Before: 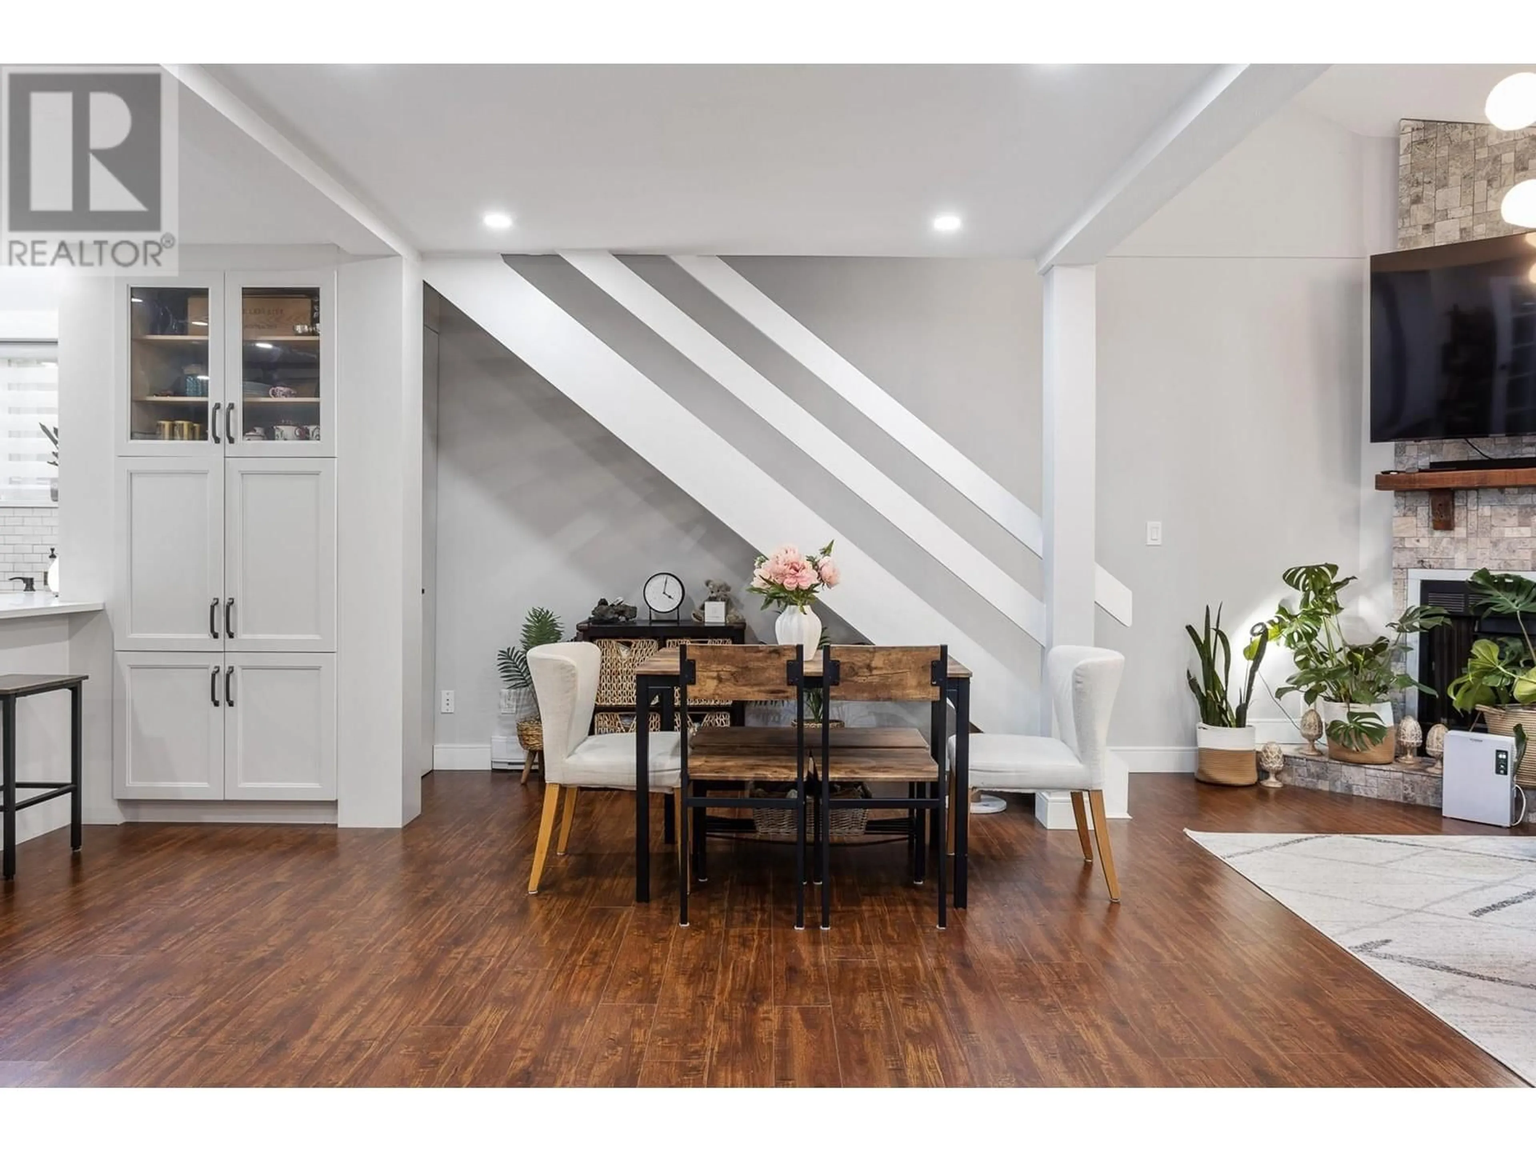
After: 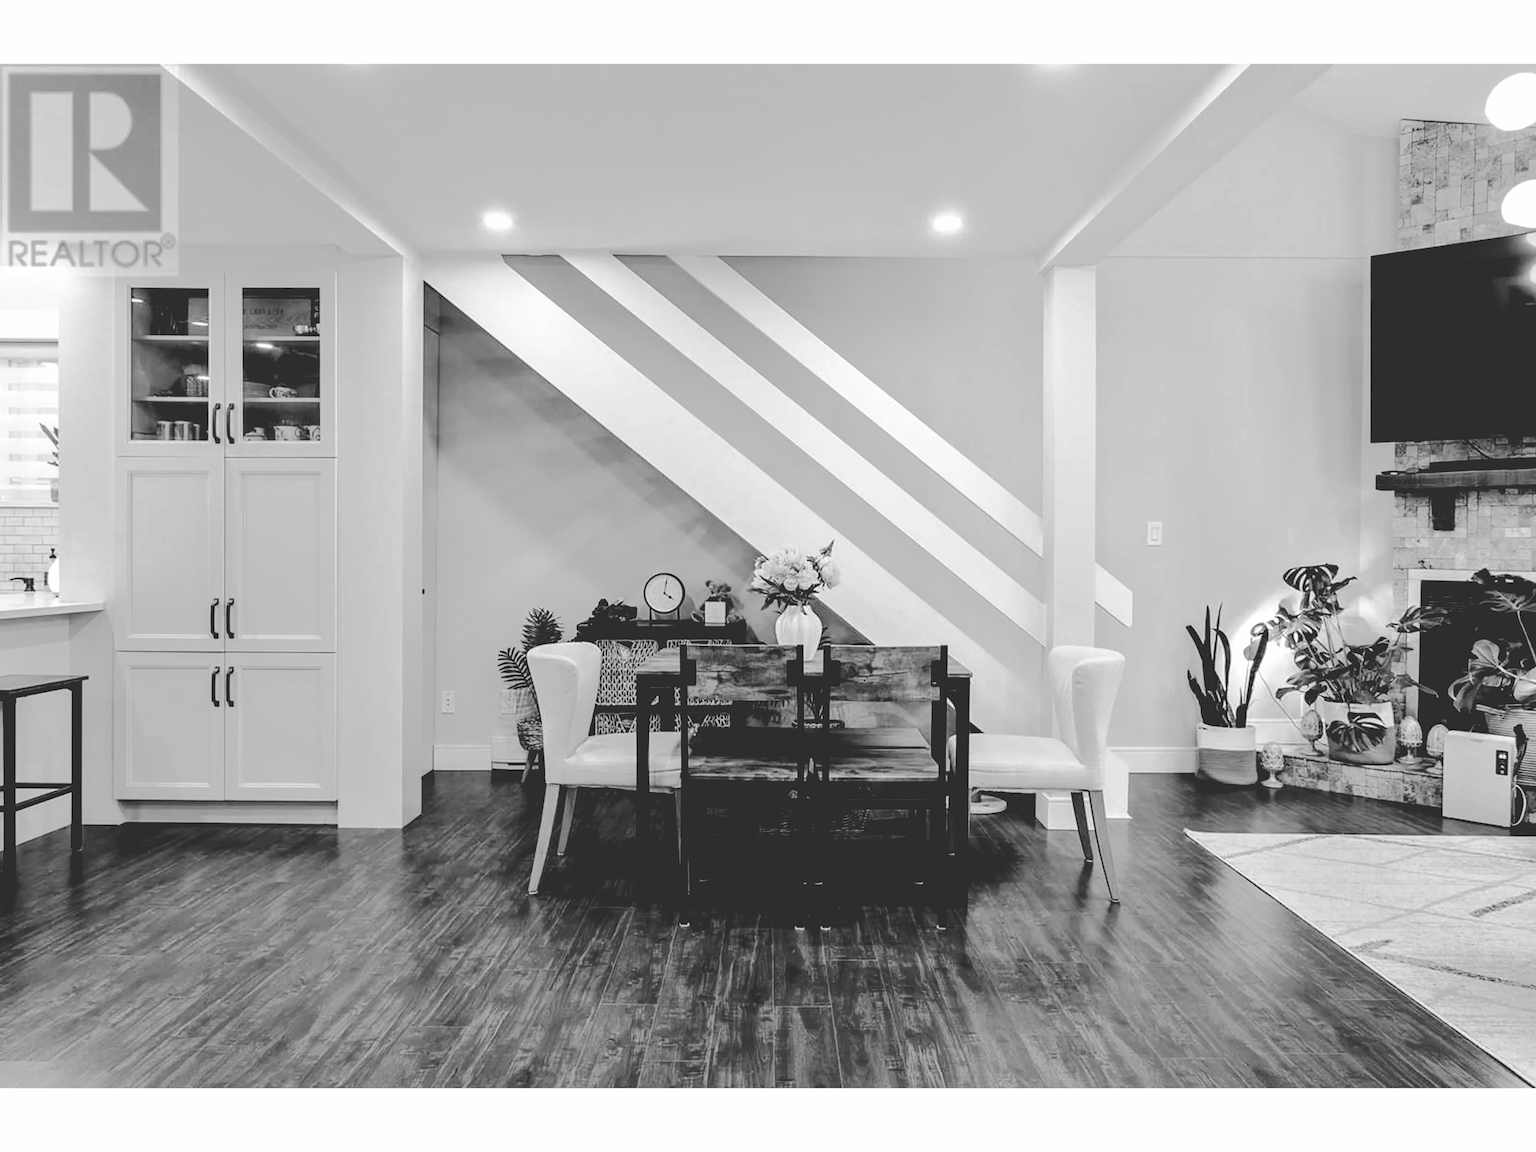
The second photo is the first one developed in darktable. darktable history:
base curve: curves: ch0 [(0.065, 0.026) (0.236, 0.358) (0.53, 0.546) (0.777, 0.841) (0.924, 0.992)], preserve colors none
contrast brightness saturation: saturation -0.994
